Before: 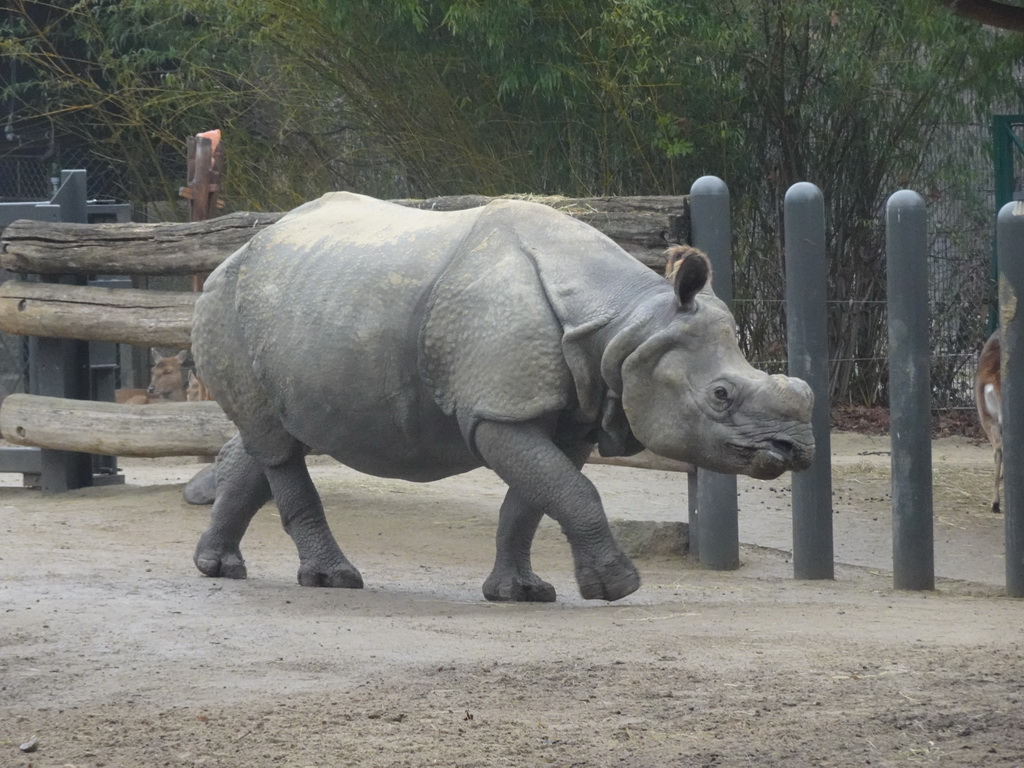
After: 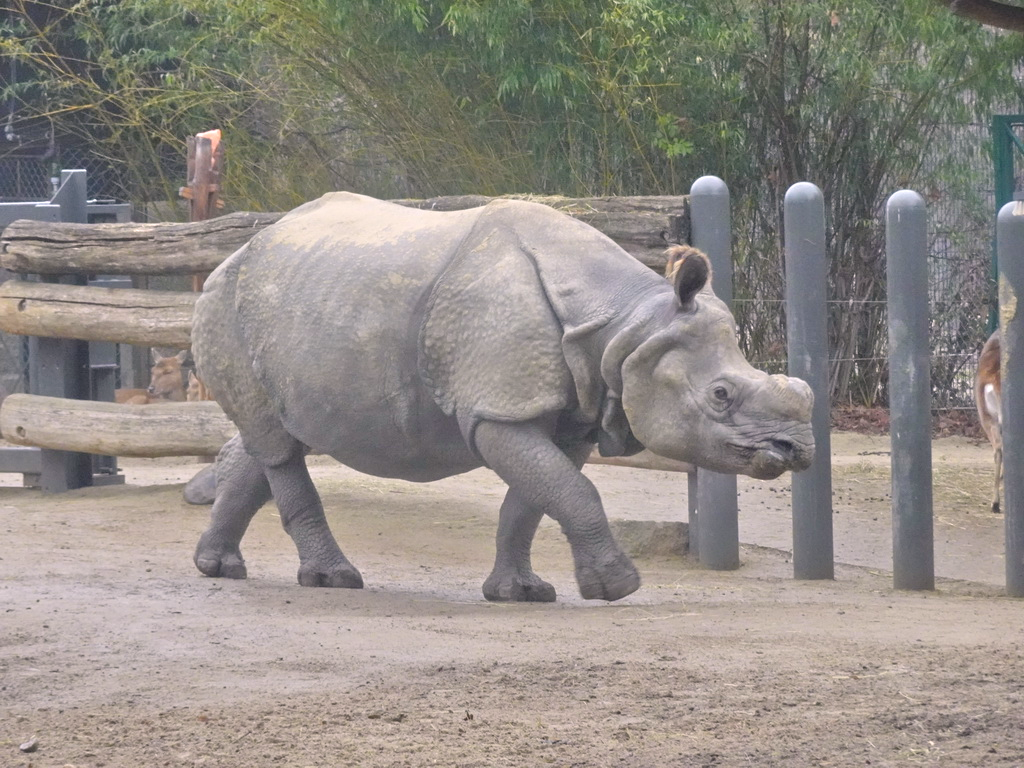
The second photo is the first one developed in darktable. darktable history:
tone equalizer: -7 EV 0.15 EV, -6 EV 0.6 EV, -5 EV 1.15 EV, -4 EV 1.33 EV, -3 EV 1.15 EV, -2 EV 0.6 EV, -1 EV 0.15 EV, mask exposure compensation -0.5 EV
color correction: highlights a* 11.96, highlights b* 11.58
color calibration: illuminant Planckian (black body), x 0.368, y 0.361, temperature 4275.92 K
